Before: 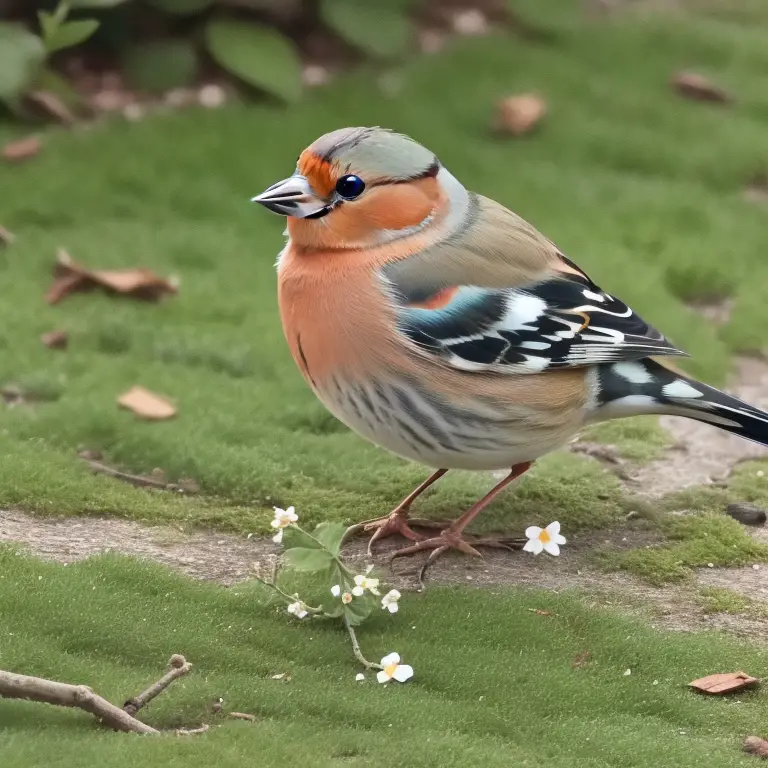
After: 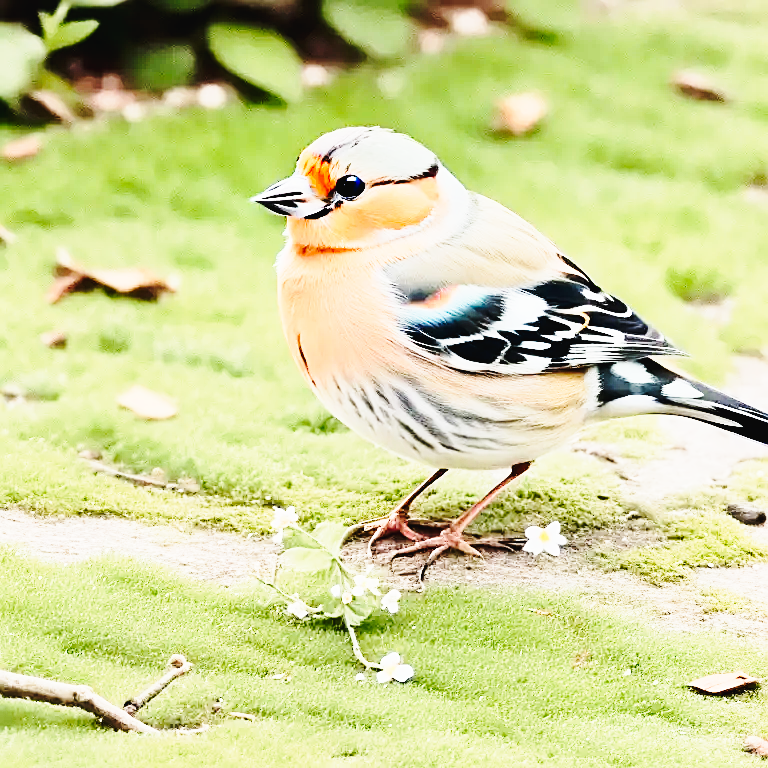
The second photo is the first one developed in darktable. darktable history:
sharpen: on, module defaults
exposure: black level correction 0.009, exposure -0.655 EV, compensate highlight preservation false
tone equalizer: -7 EV 0.16 EV, -6 EV 0.623 EV, -5 EV 1.14 EV, -4 EV 1.35 EV, -3 EV 1.12 EV, -2 EV 0.6 EV, -1 EV 0.16 EV, edges refinement/feathering 500, mask exposure compensation -1.57 EV, preserve details no
tone curve: curves: ch0 [(0, 0.024) (0.049, 0.038) (0.176, 0.162) (0.311, 0.337) (0.416, 0.471) (0.565, 0.658) (0.817, 0.911) (1, 1)]; ch1 [(0, 0) (0.351, 0.347) (0.446, 0.42) (0.481, 0.463) (0.504, 0.504) (0.522, 0.521) (0.546, 0.563) (0.622, 0.664) (0.728, 0.786) (1, 1)]; ch2 [(0, 0) (0.327, 0.324) (0.427, 0.413) (0.458, 0.444) (0.502, 0.504) (0.526, 0.539) (0.547, 0.581) (0.601, 0.61) (0.76, 0.765) (1, 1)], preserve colors none
base curve: curves: ch0 [(0, 0) (0.032, 0.037) (0.105, 0.228) (0.435, 0.76) (0.856, 0.983) (1, 1)], preserve colors none
